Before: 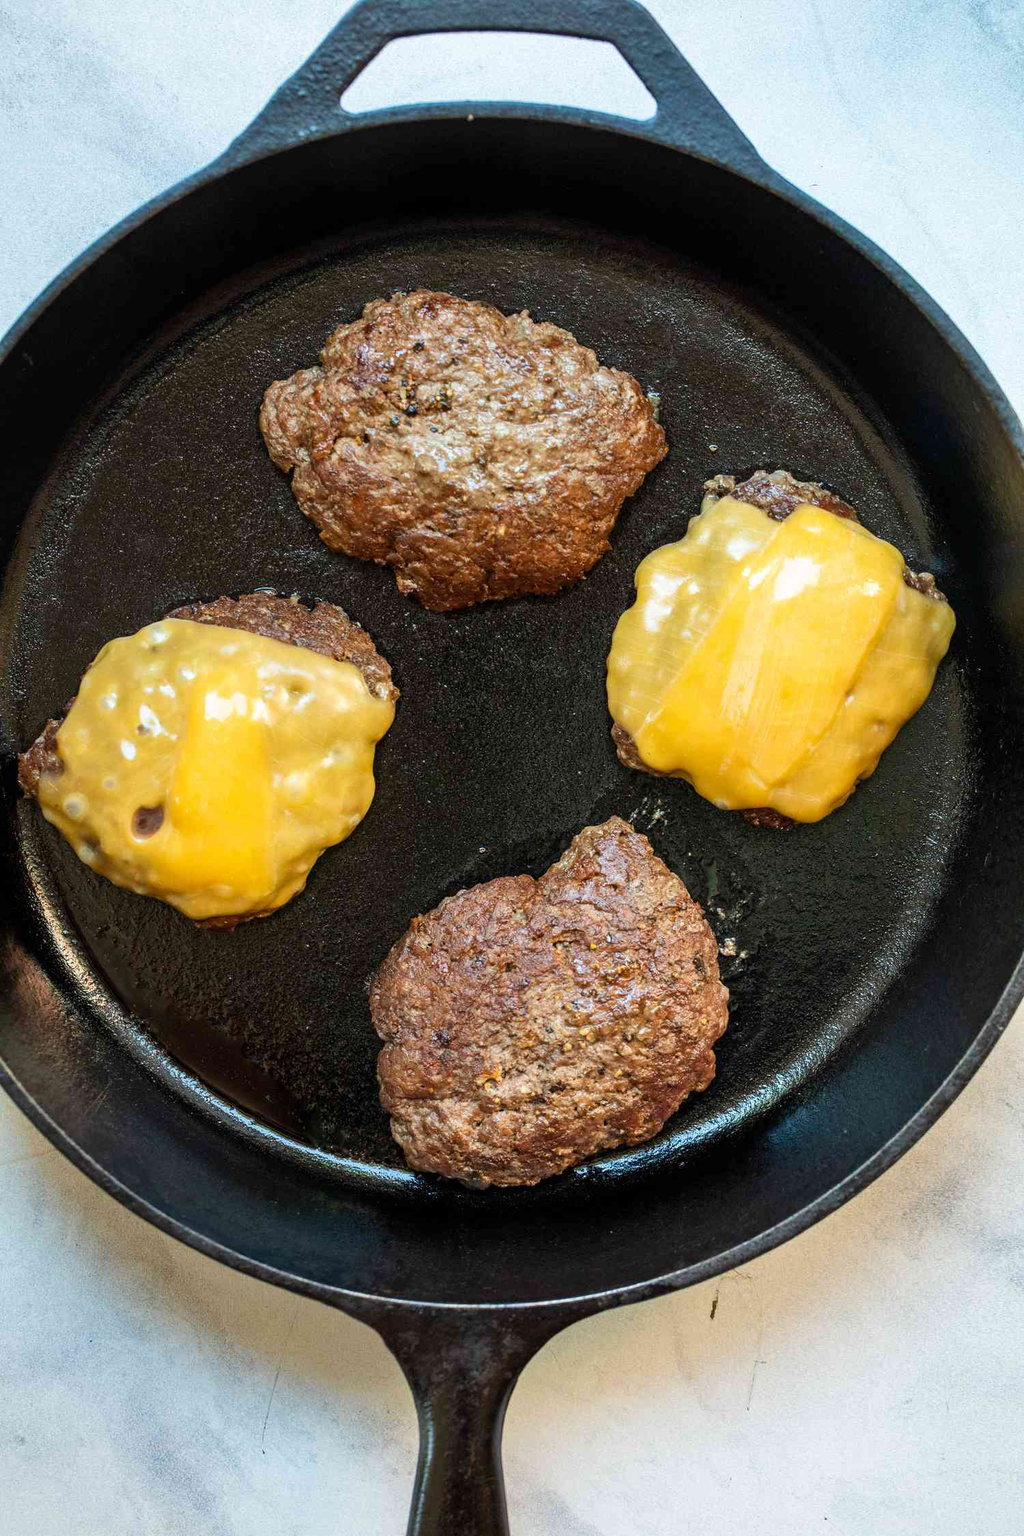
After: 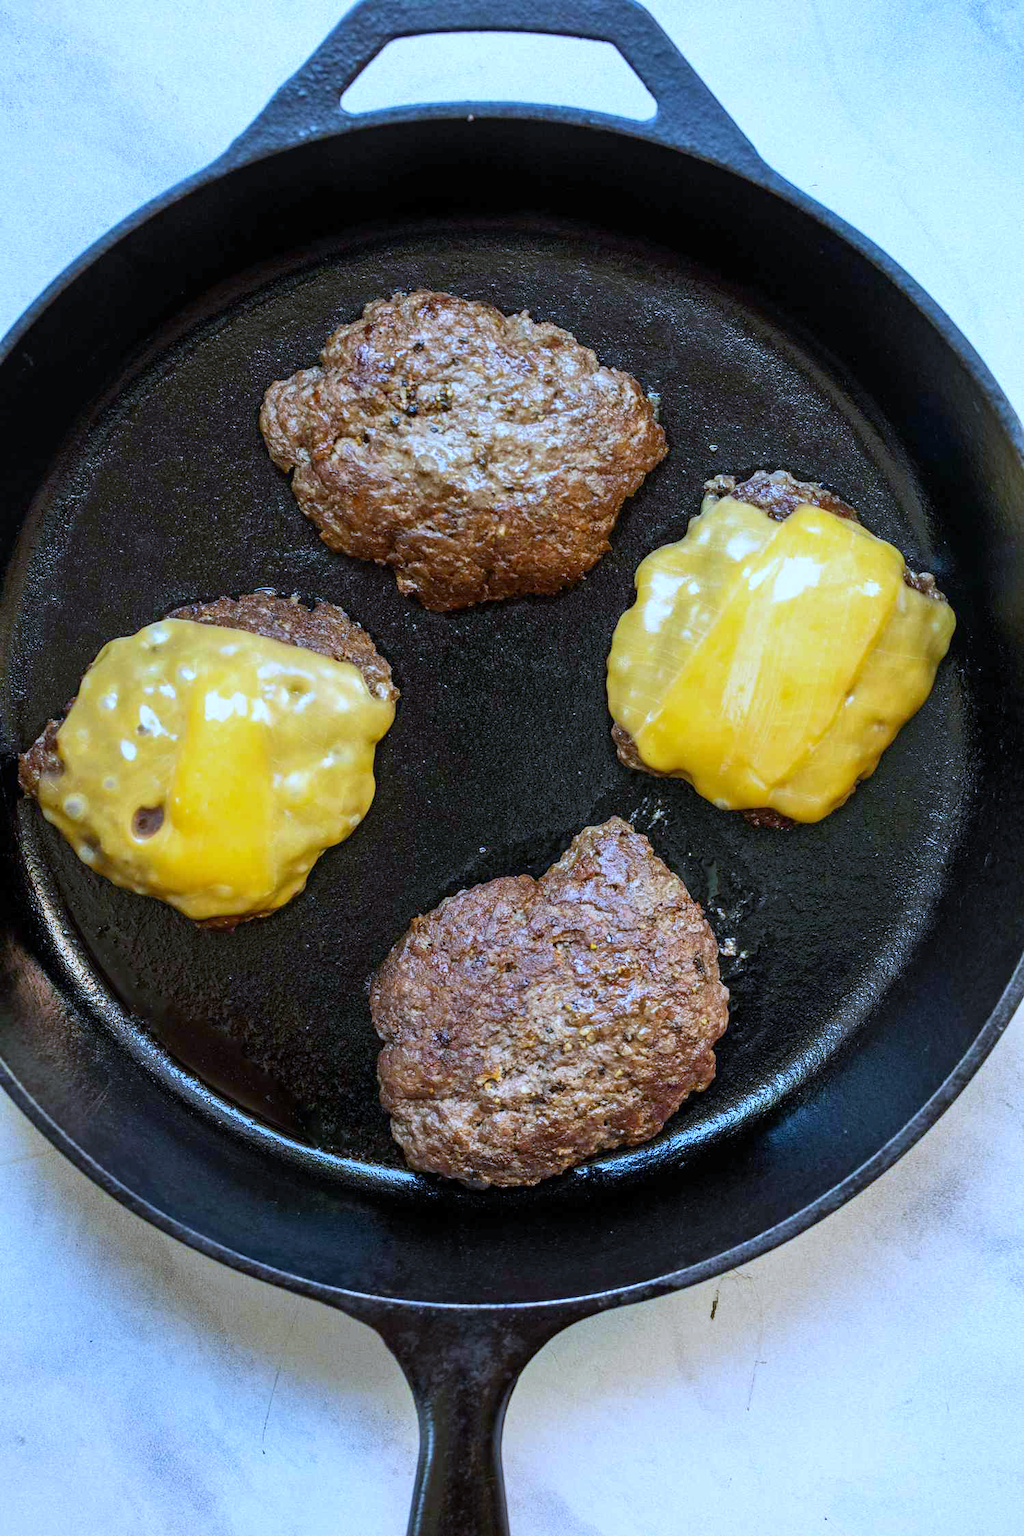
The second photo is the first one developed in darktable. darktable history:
white balance: red 0.871, blue 1.249
